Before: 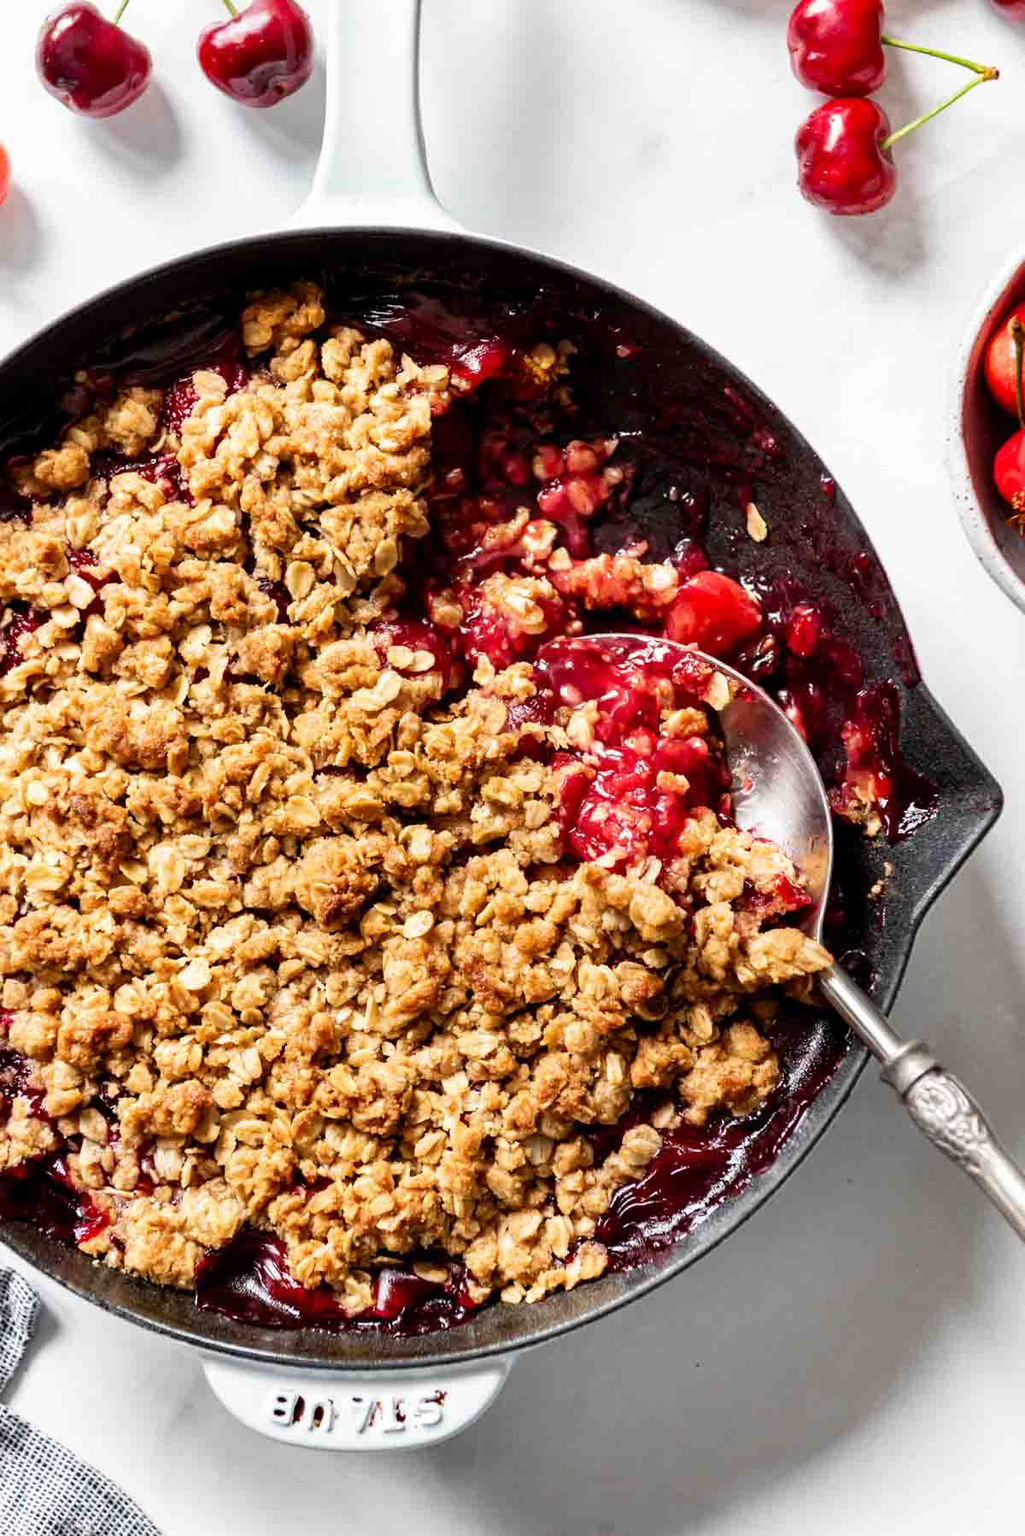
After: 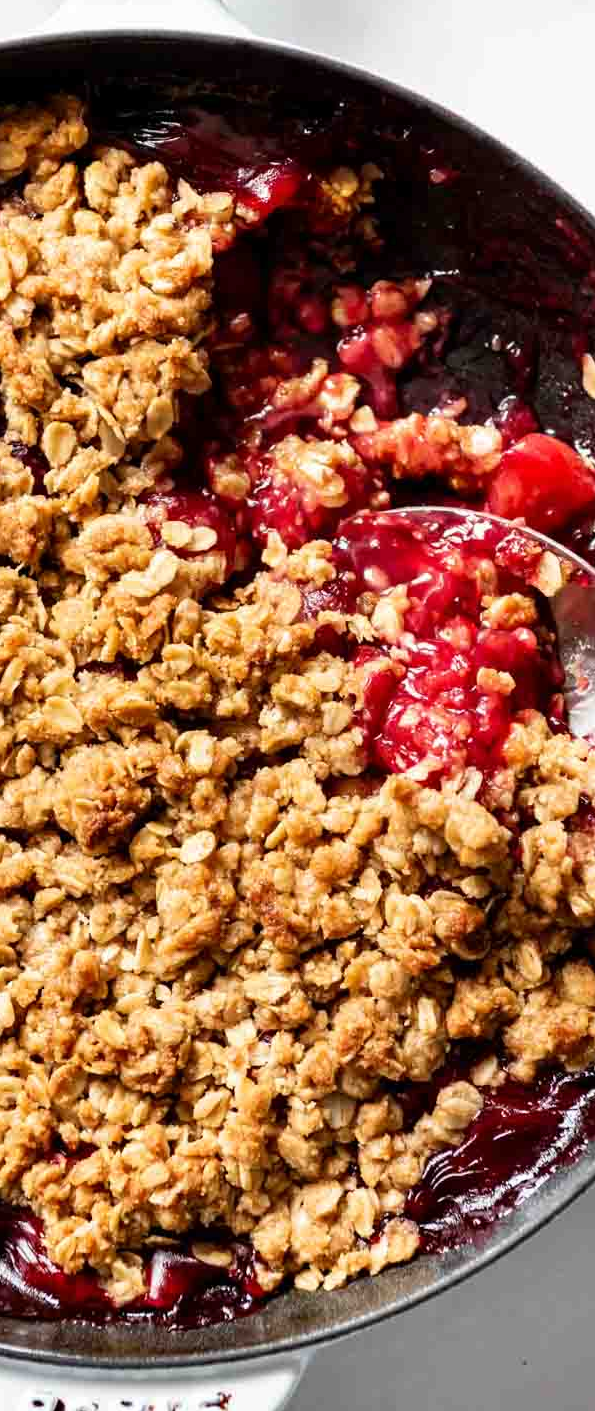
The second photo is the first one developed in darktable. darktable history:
crop and rotate: angle 0.011°, left 24.339%, top 13.063%, right 26.028%, bottom 8.438%
